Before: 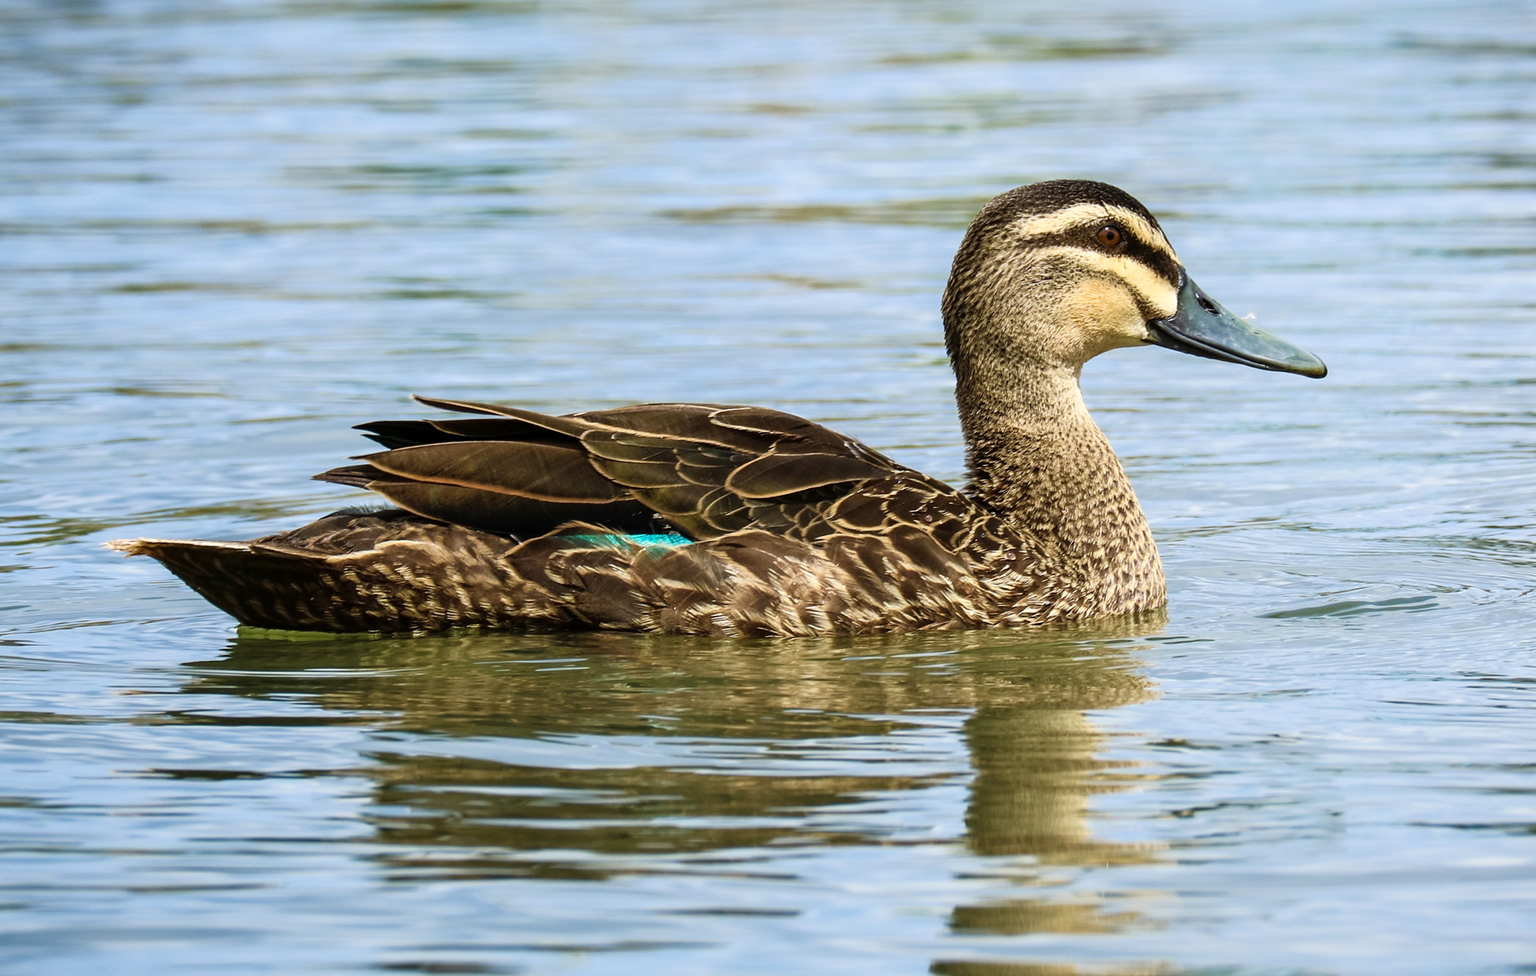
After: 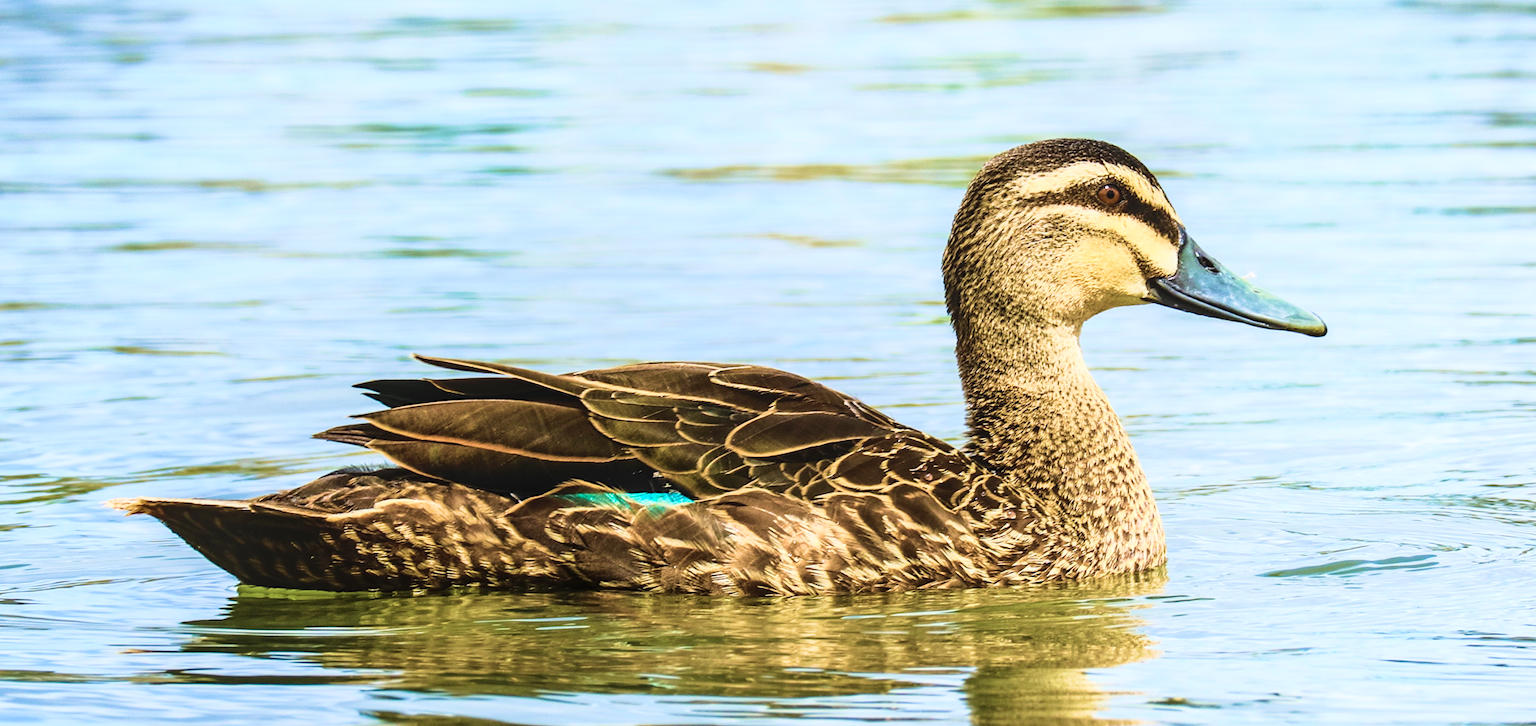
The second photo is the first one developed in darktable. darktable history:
crop: top 4.288%, bottom 21.253%
base curve: curves: ch0 [(0, 0) (0.028, 0.03) (0.121, 0.232) (0.46, 0.748) (0.859, 0.968) (1, 1)]
velvia: strength 49.49%
local contrast: detail 110%
